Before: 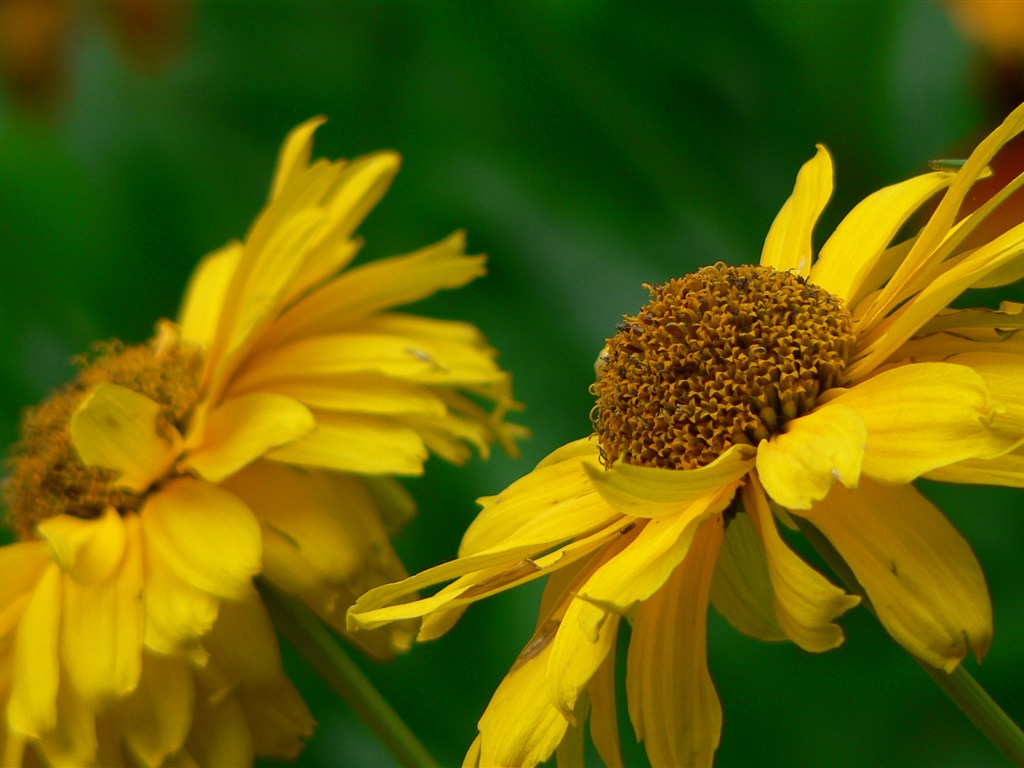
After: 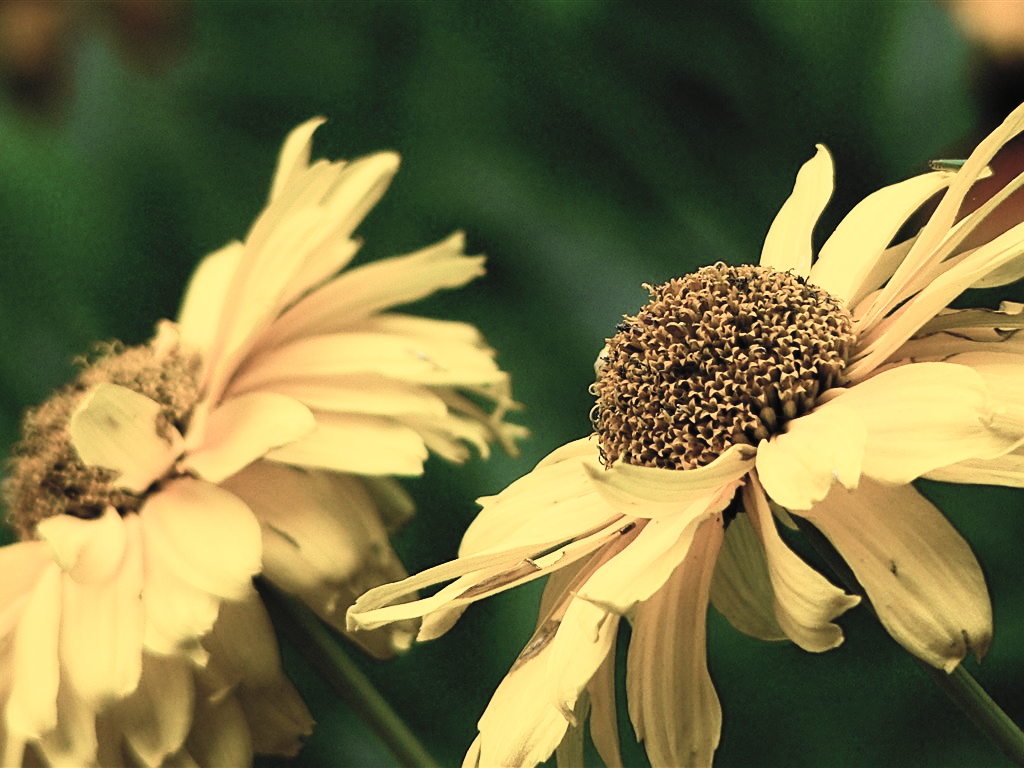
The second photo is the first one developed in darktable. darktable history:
contrast brightness saturation: contrast 0.43, brightness 0.553, saturation -0.183
exposure: exposure -0.179 EV, compensate highlight preservation false
sharpen: on, module defaults
filmic rgb: black relative exposure -7.49 EV, white relative exposure 4.99 EV, threshold 5.95 EV, hardness 3.34, contrast 1.297, color science v4 (2020), enable highlight reconstruction true
